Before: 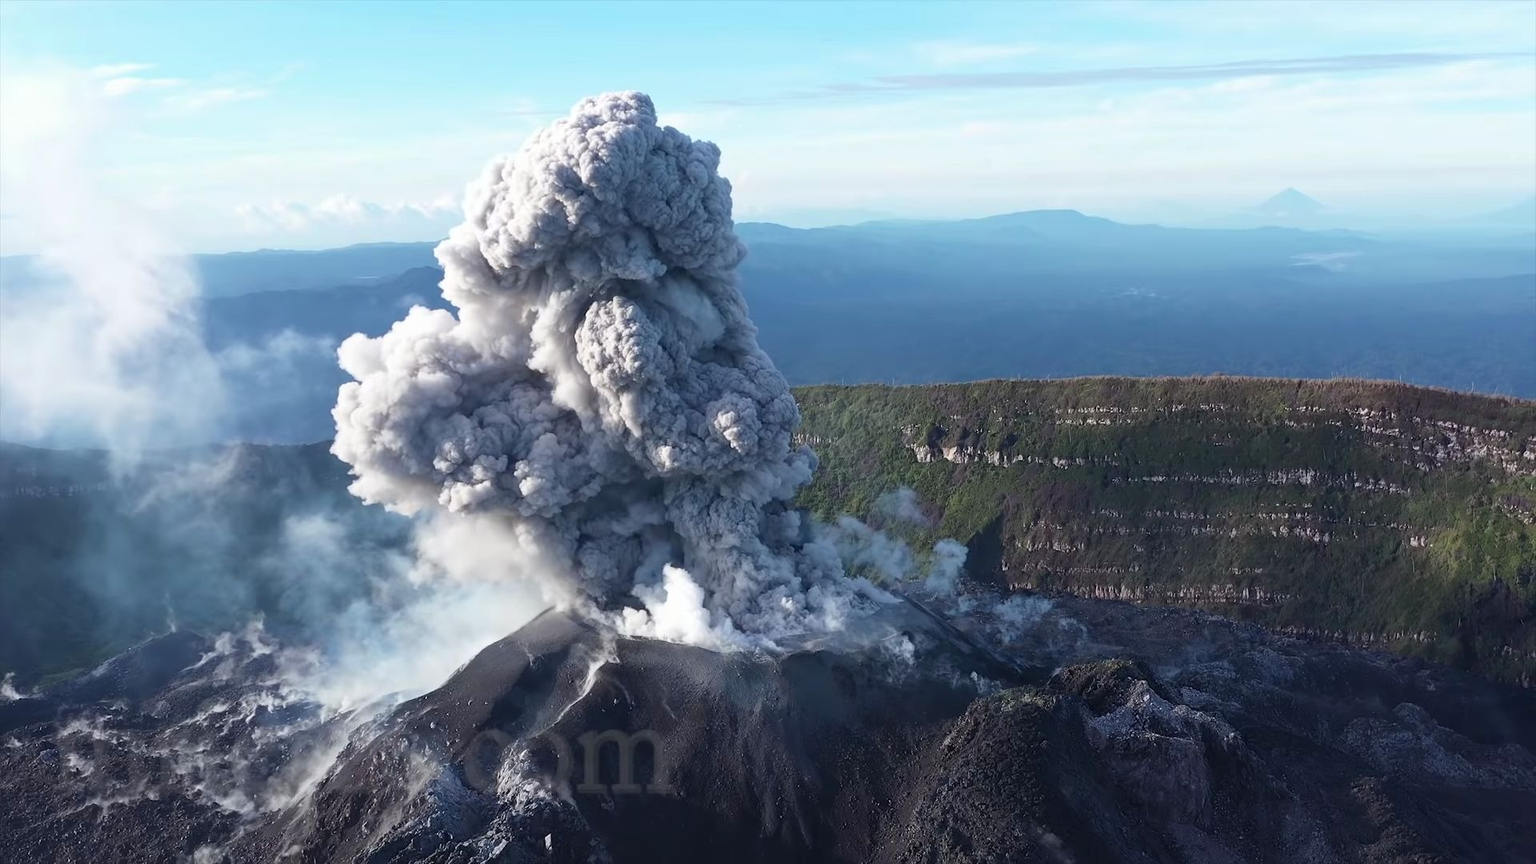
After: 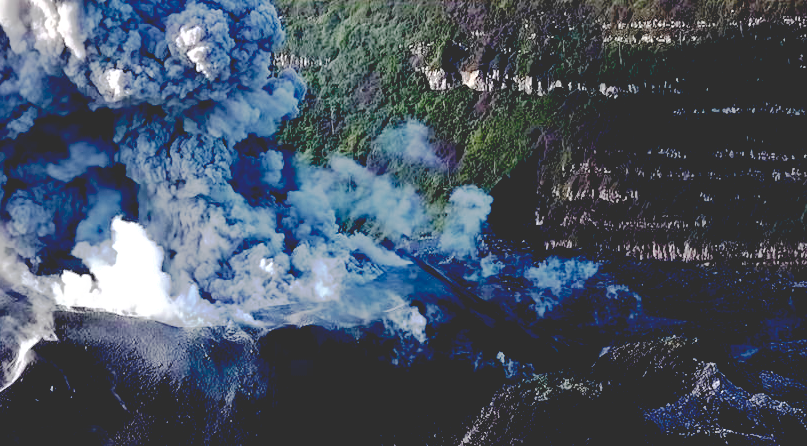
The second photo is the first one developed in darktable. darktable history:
base curve: curves: ch0 [(0.065, 0.026) (0.236, 0.358) (0.53, 0.546) (0.777, 0.841) (0.924, 0.992)], preserve colors none
tone equalizer: -8 EV -0.443 EV, -7 EV -0.384 EV, -6 EV -0.358 EV, -5 EV -0.239 EV, -3 EV 0.201 EV, -2 EV 0.357 EV, -1 EV 0.409 EV, +0 EV 0.435 EV
crop: left 37.382%, top 45.256%, right 20.538%, bottom 13.355%
